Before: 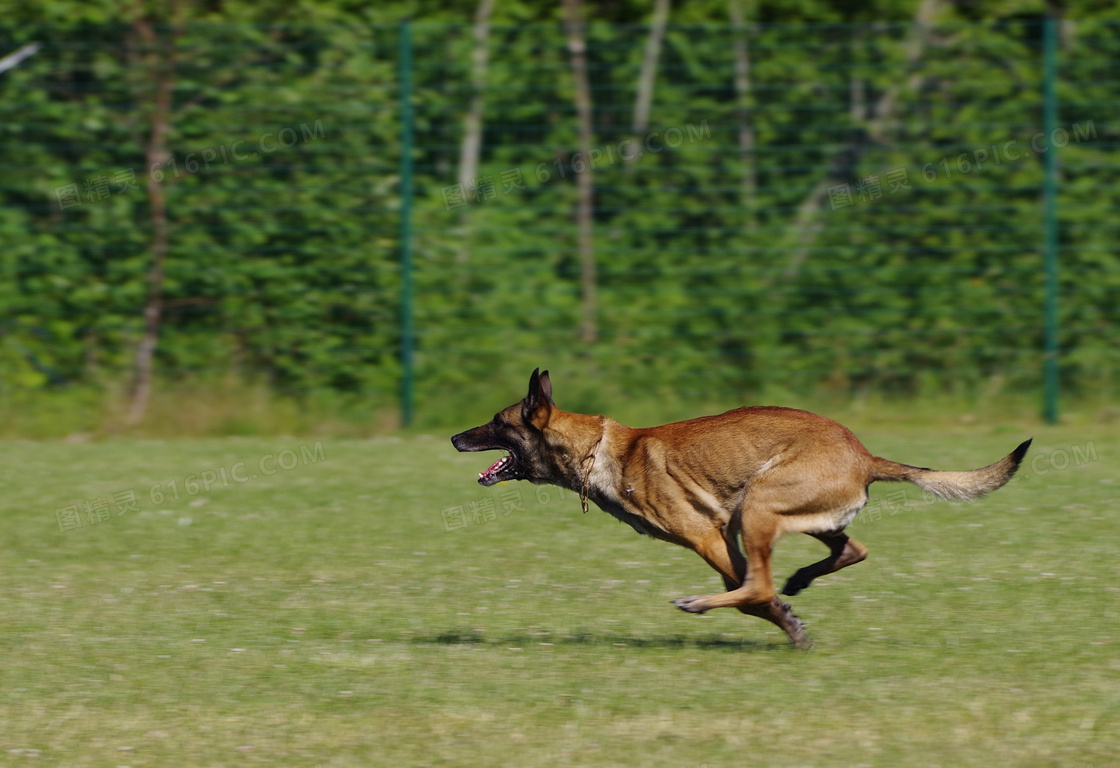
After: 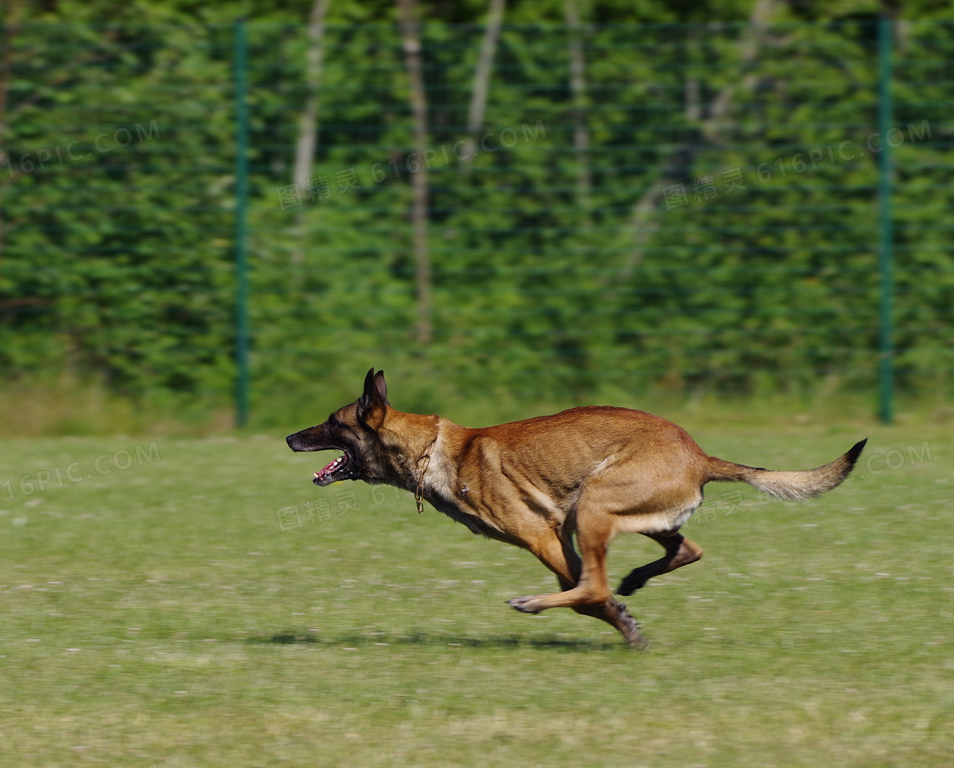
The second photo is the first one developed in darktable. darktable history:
crop and rotate: left 14.781%
